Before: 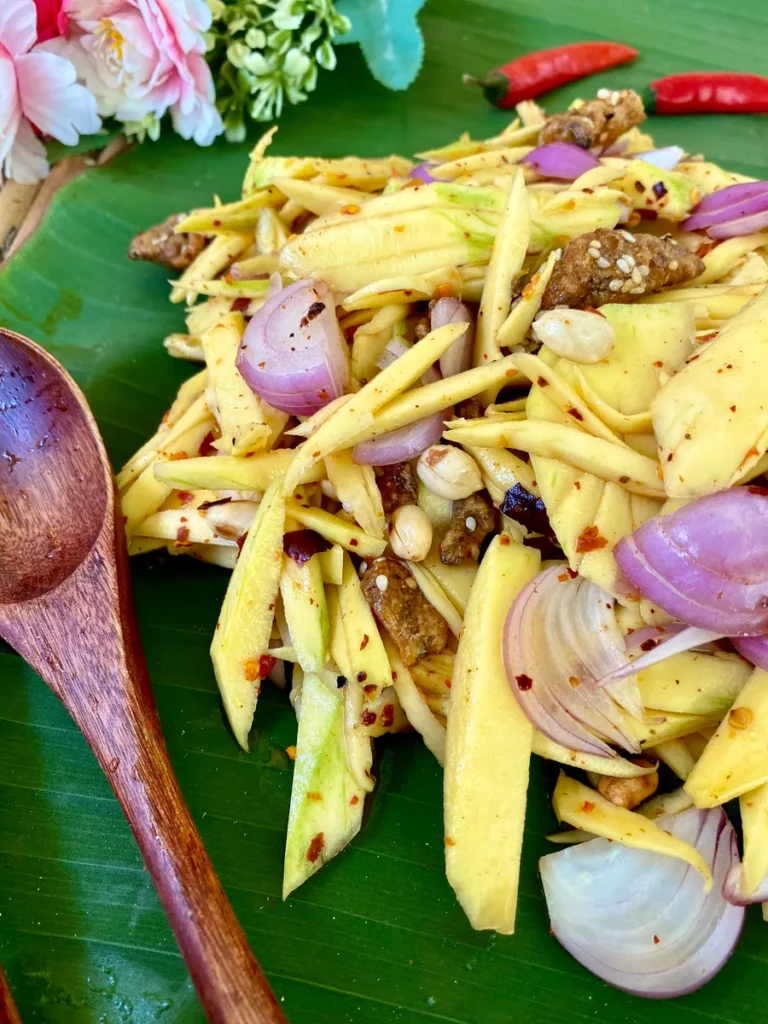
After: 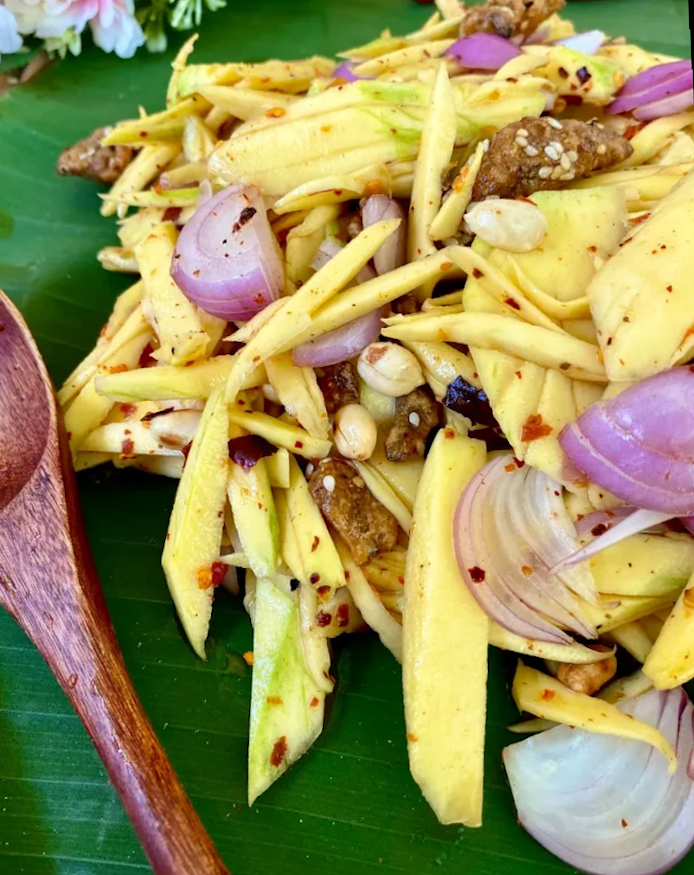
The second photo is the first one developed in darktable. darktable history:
crop and rotate: angle 1.96°, left 5.673%, top 5.673%
rotate and perspective: rotation -1.42°, crop left 0.016, crop right 0.984, crop top 0.035, crop bottom 0.965
